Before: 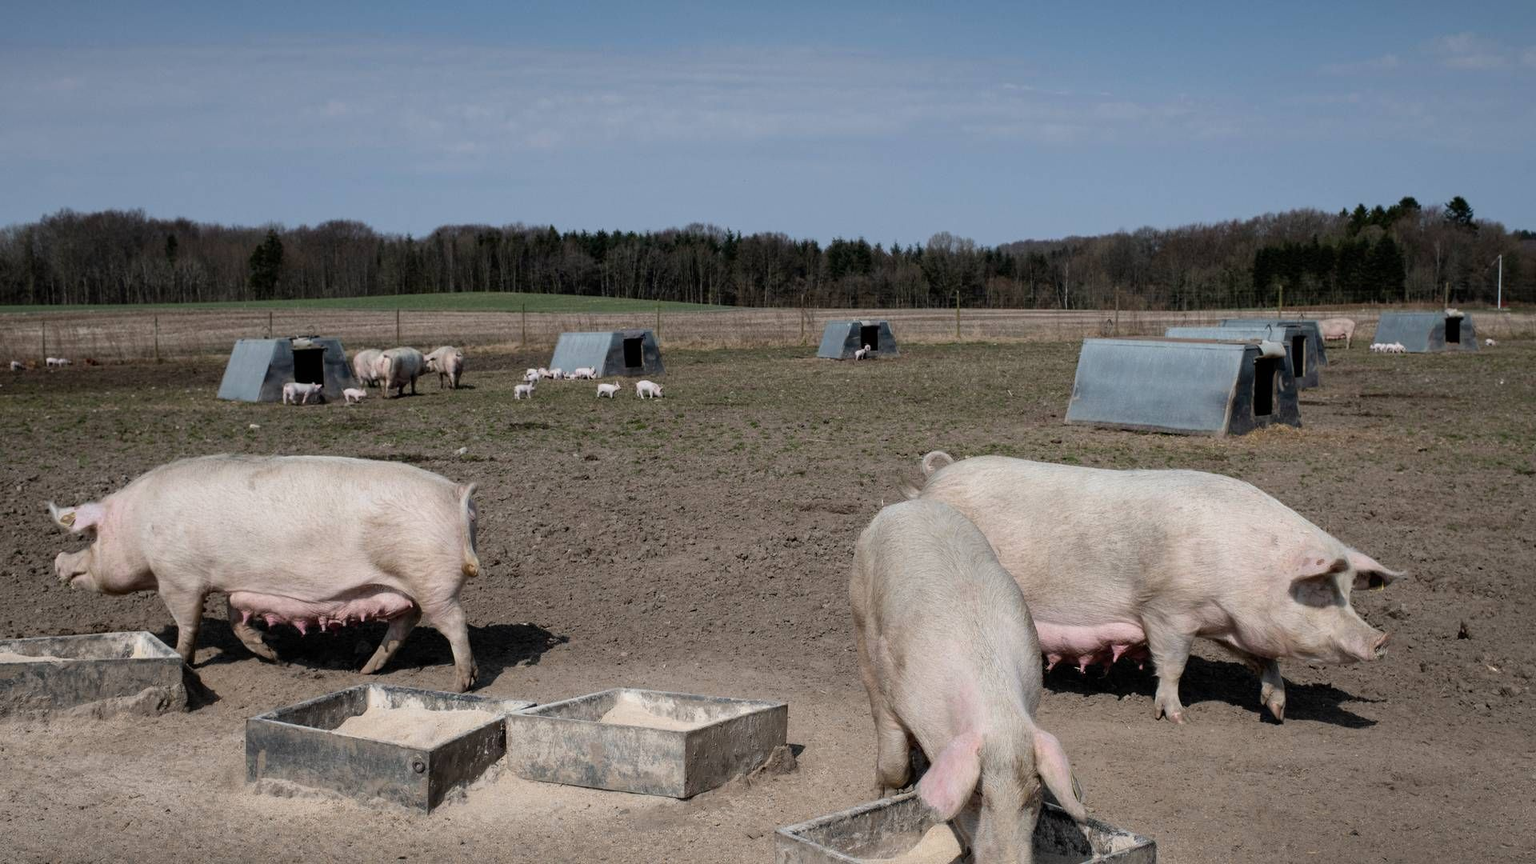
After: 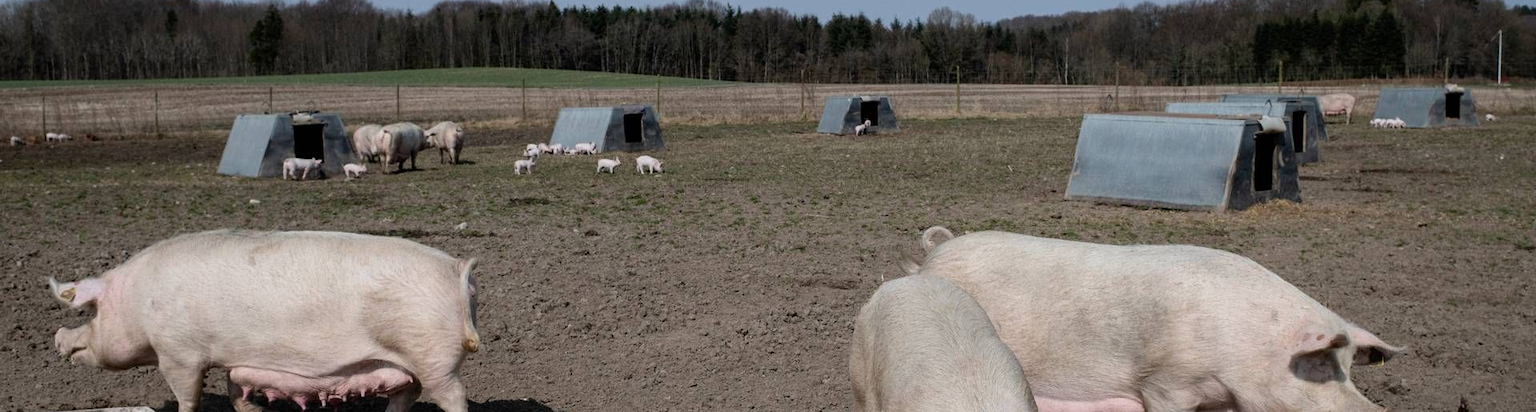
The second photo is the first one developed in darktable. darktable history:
crop and rotate: top 26.062%, bottom 26.176%
